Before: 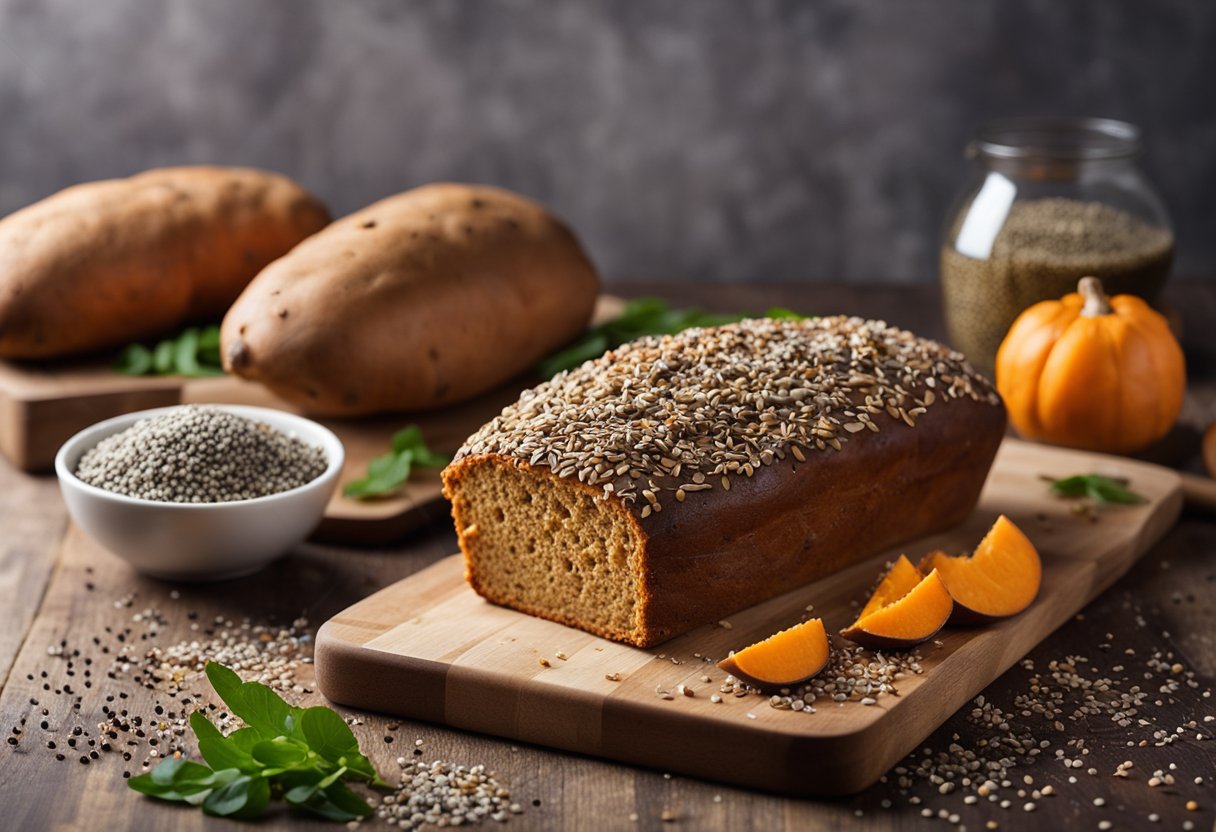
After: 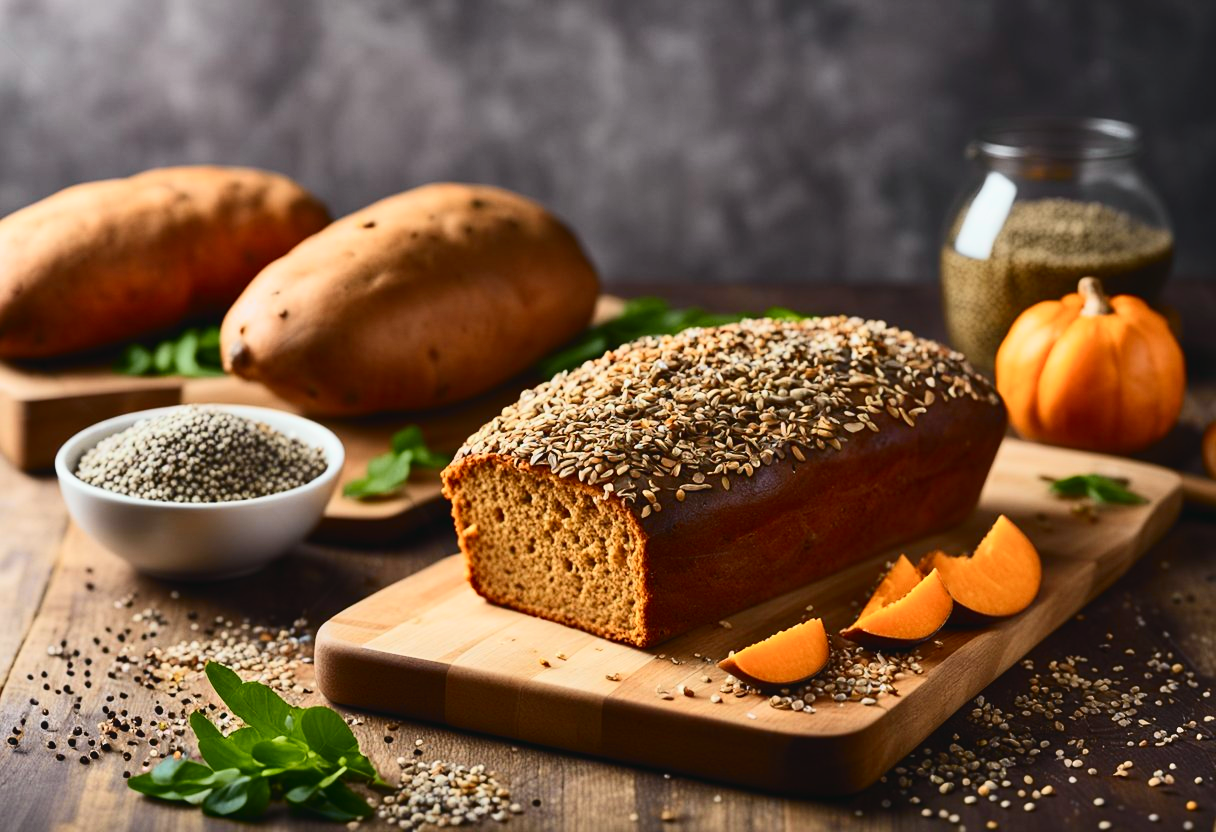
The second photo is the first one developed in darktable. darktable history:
tone curve: curves: ch0 [(0, 0.028) (0.037, 0.05) (0.123, 0.108) (0.19, 0.164) (0.269, 0.247) (0.475, 0.533) (0.595, 0.695) (0.718, 0.823) (0.855, 0.913) (1, 0.982)]; ch1 [(0, 0) (0.243, 0.245) (0.427, 0.41) (0.493, 0.481) (0.505, 0.502) (0.536, 0.545) (0.56, 0.582) (0.611, 0.644) (0.769, 0.807) (1, 1)]; ch2 [(0, 0) (0.249, 0.216) (0.349, 0.321) (0.424, 0.442) (0.476, 0.483) (0.498, 0.499) (0.517, 0.519) (0.532, 0.55) (0.569, 0.608) (0.614, 0.661) (0.706, 0.75) (0.808, 0.809) (0.991, 0.968)], color space Lab, independent channels, preserve colors none
